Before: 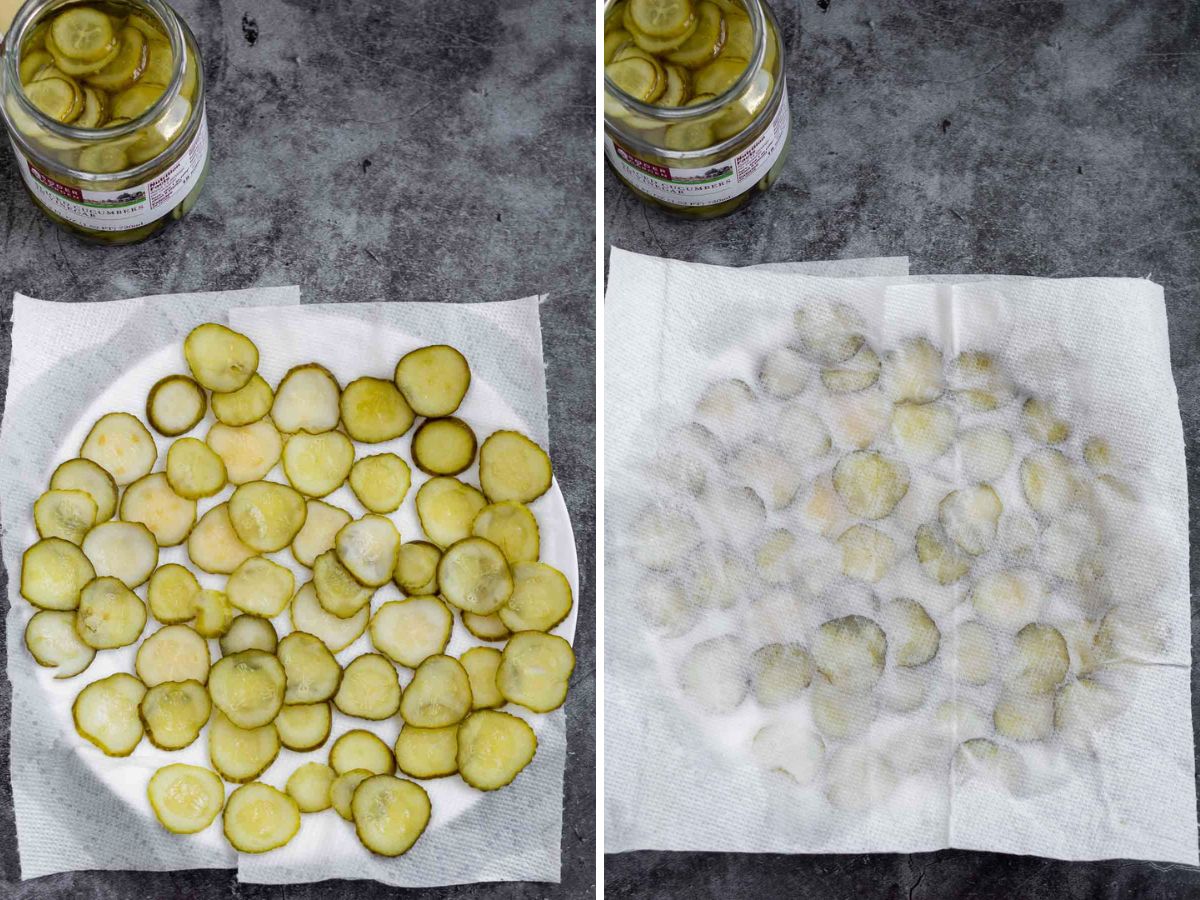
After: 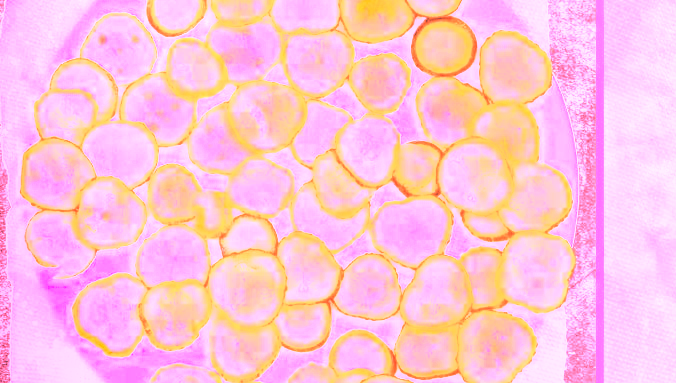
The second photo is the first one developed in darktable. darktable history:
crop: top 44.483%, right 43.593%, bottom 12.892%
white balance: red 4.26, blue 1.802
local contrast: on, module defaults
exposure: black level correction 0.001, exposure 0.5 EV, compensate exposure bias true, compensate highlight preservation false
